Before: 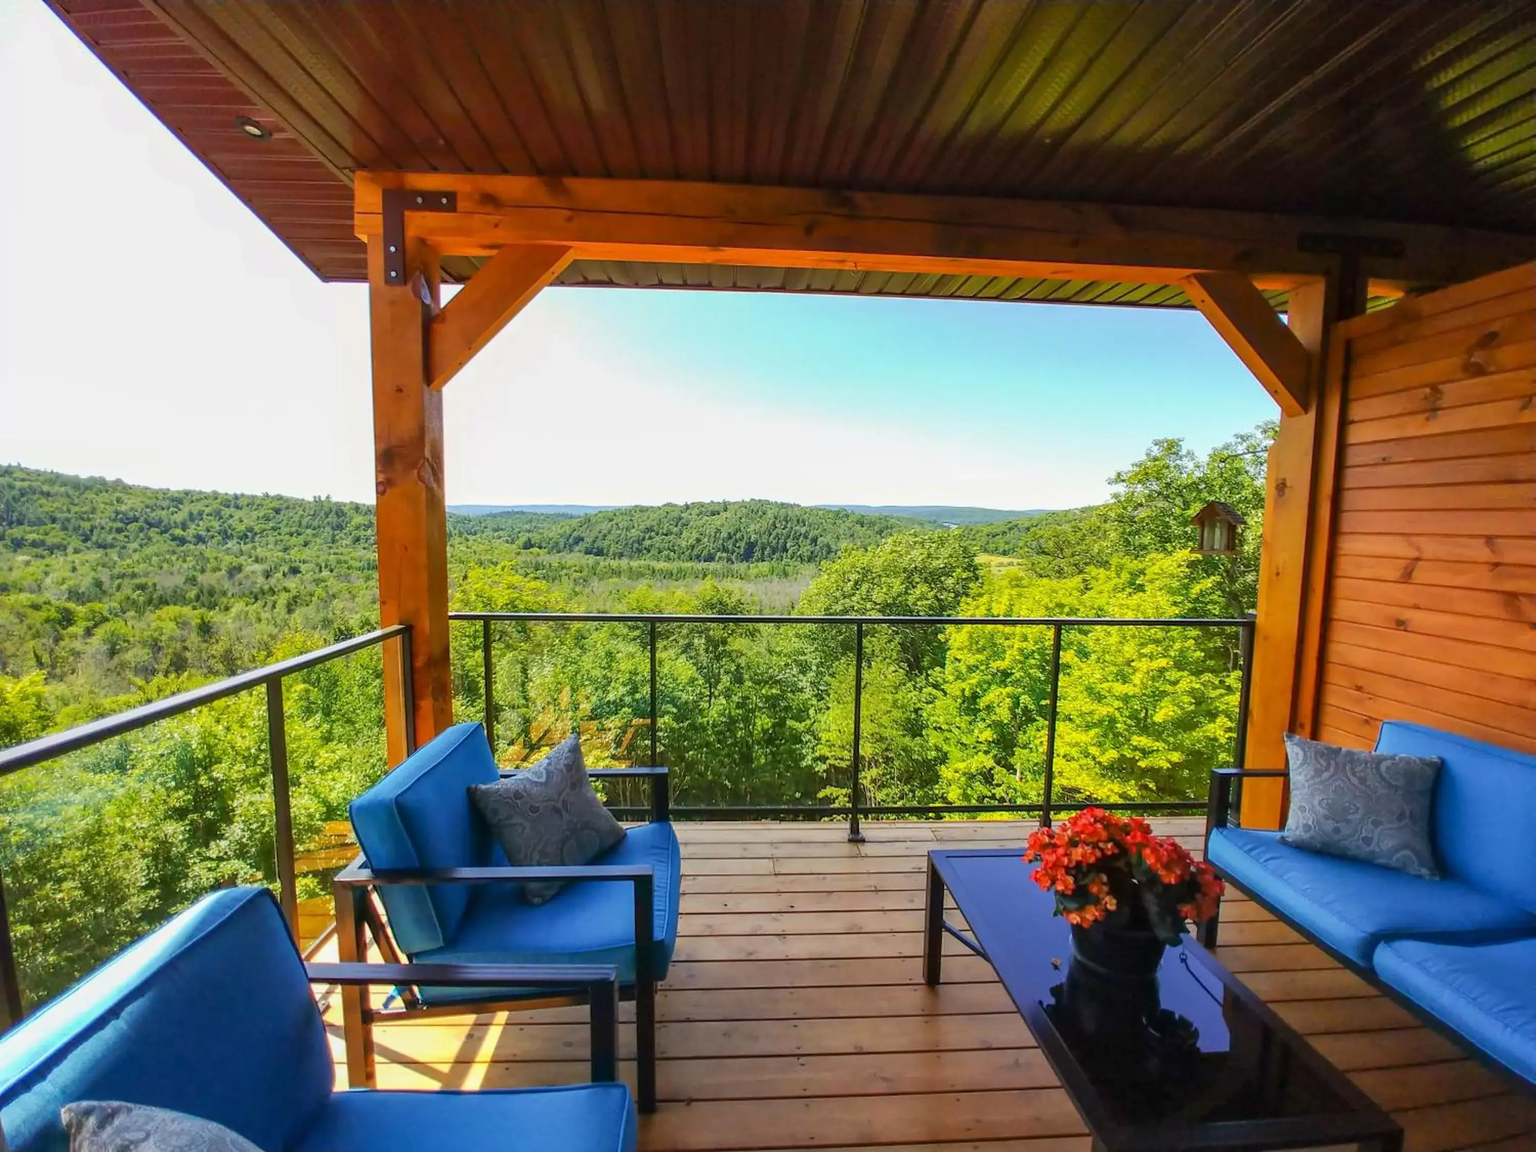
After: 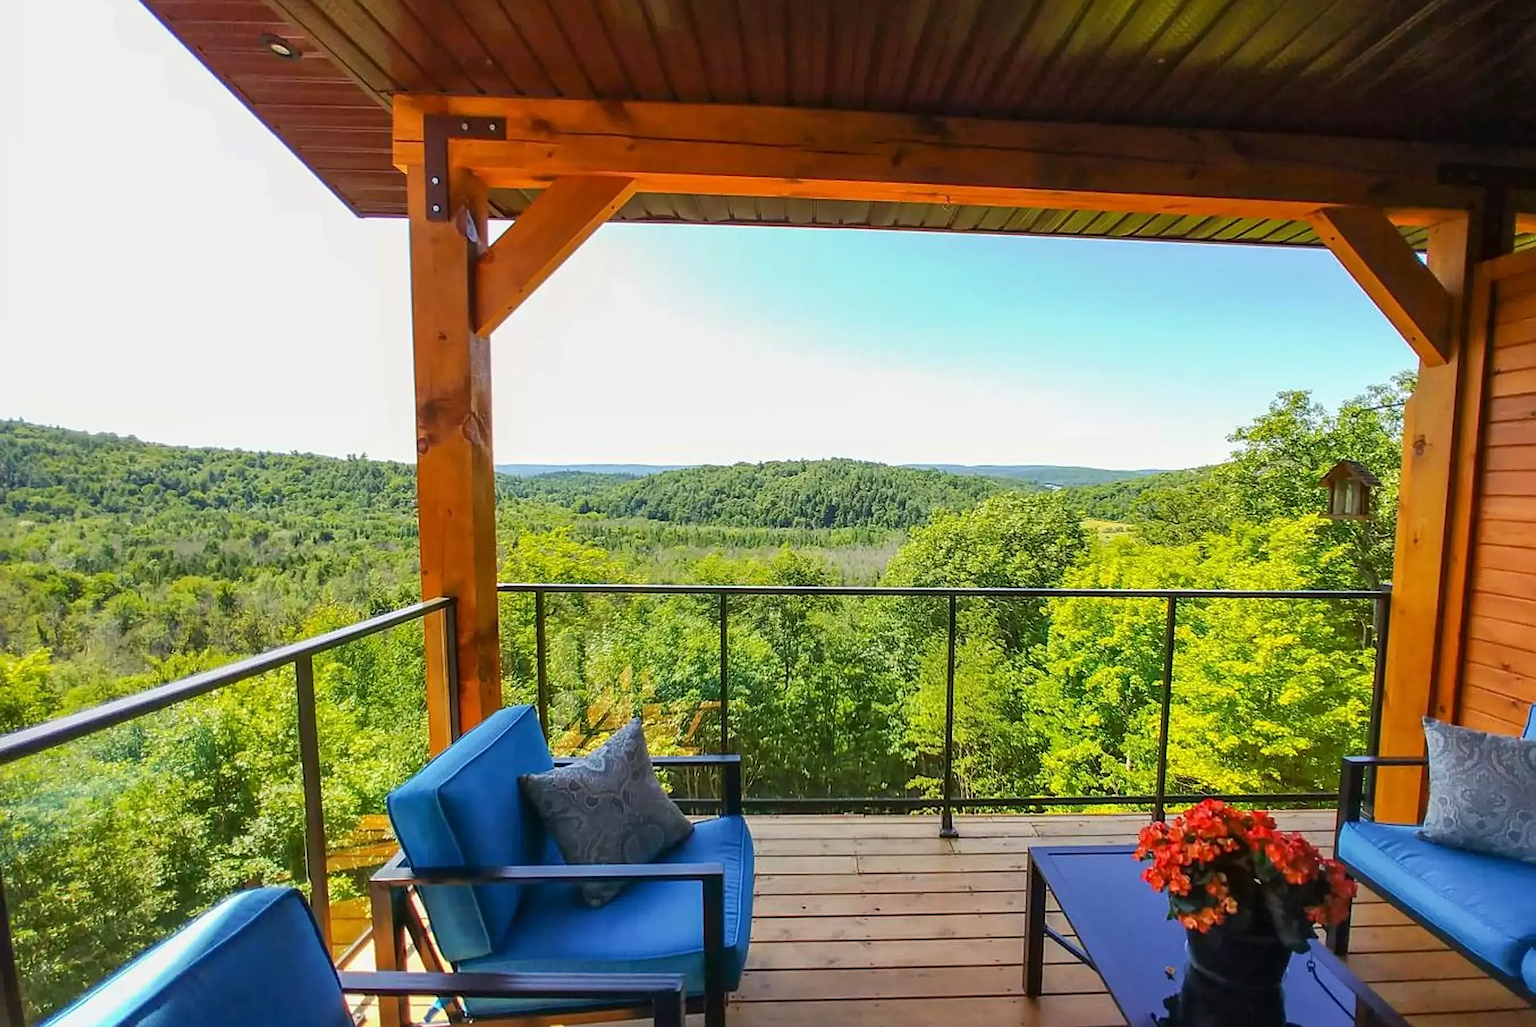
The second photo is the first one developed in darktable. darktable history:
sharpen: radius 2.167, amount 0.381, threshold 0
crop: top 7.49%, right 9.717%, bottom 11.943%
base curve: exposure shift 0, preserve colors none
